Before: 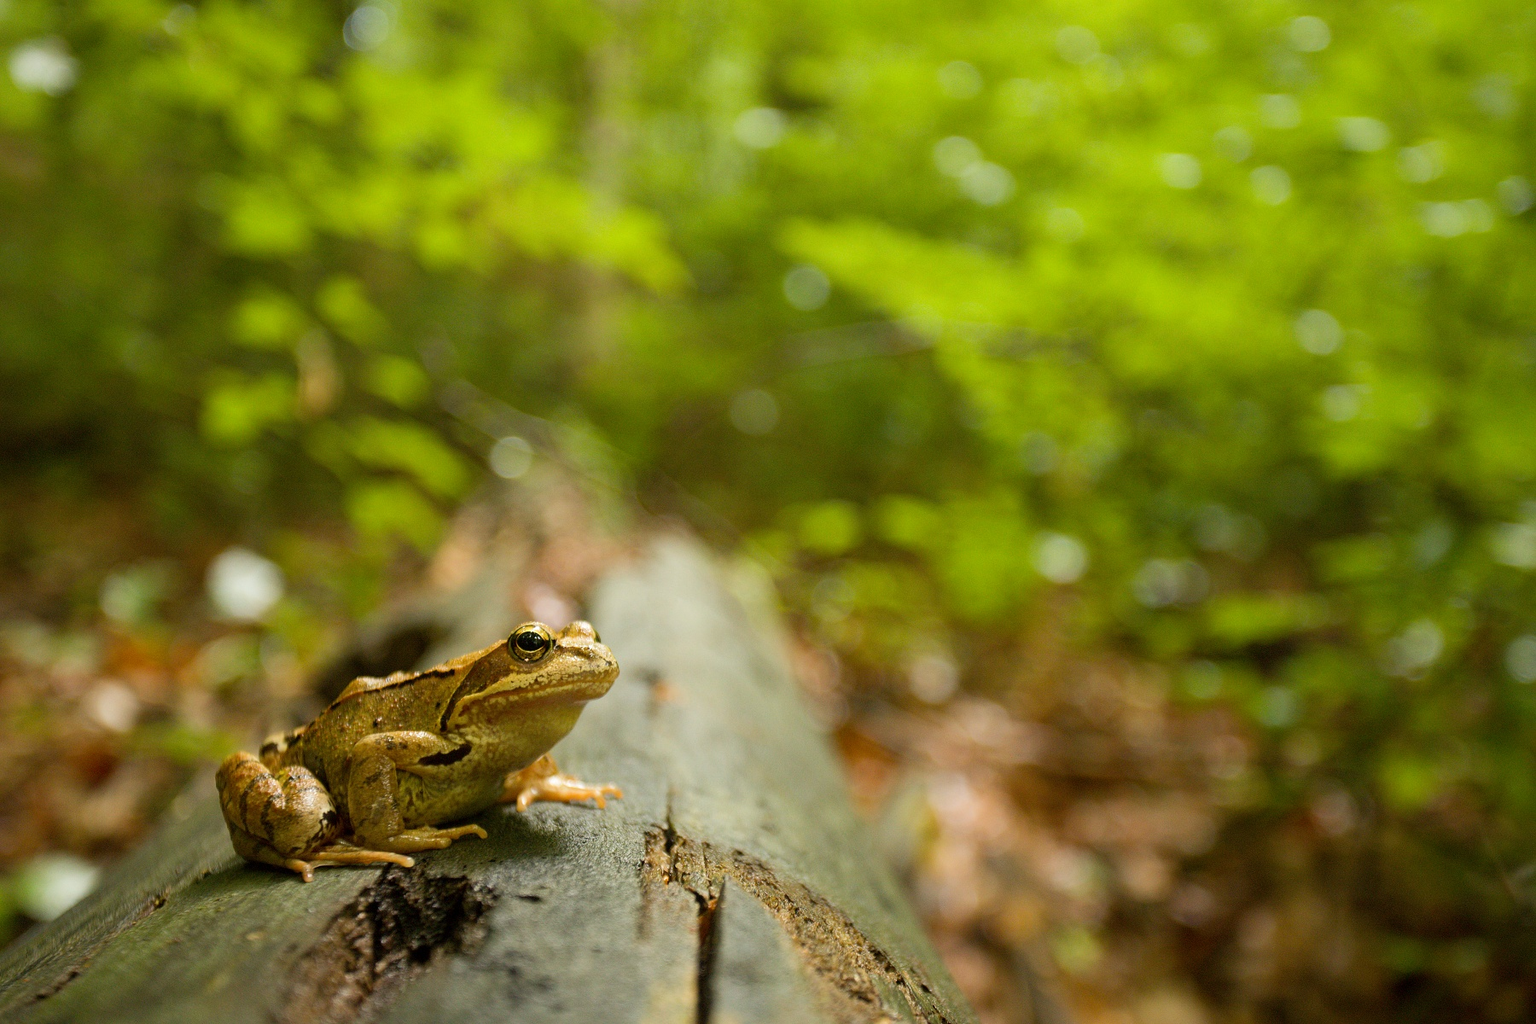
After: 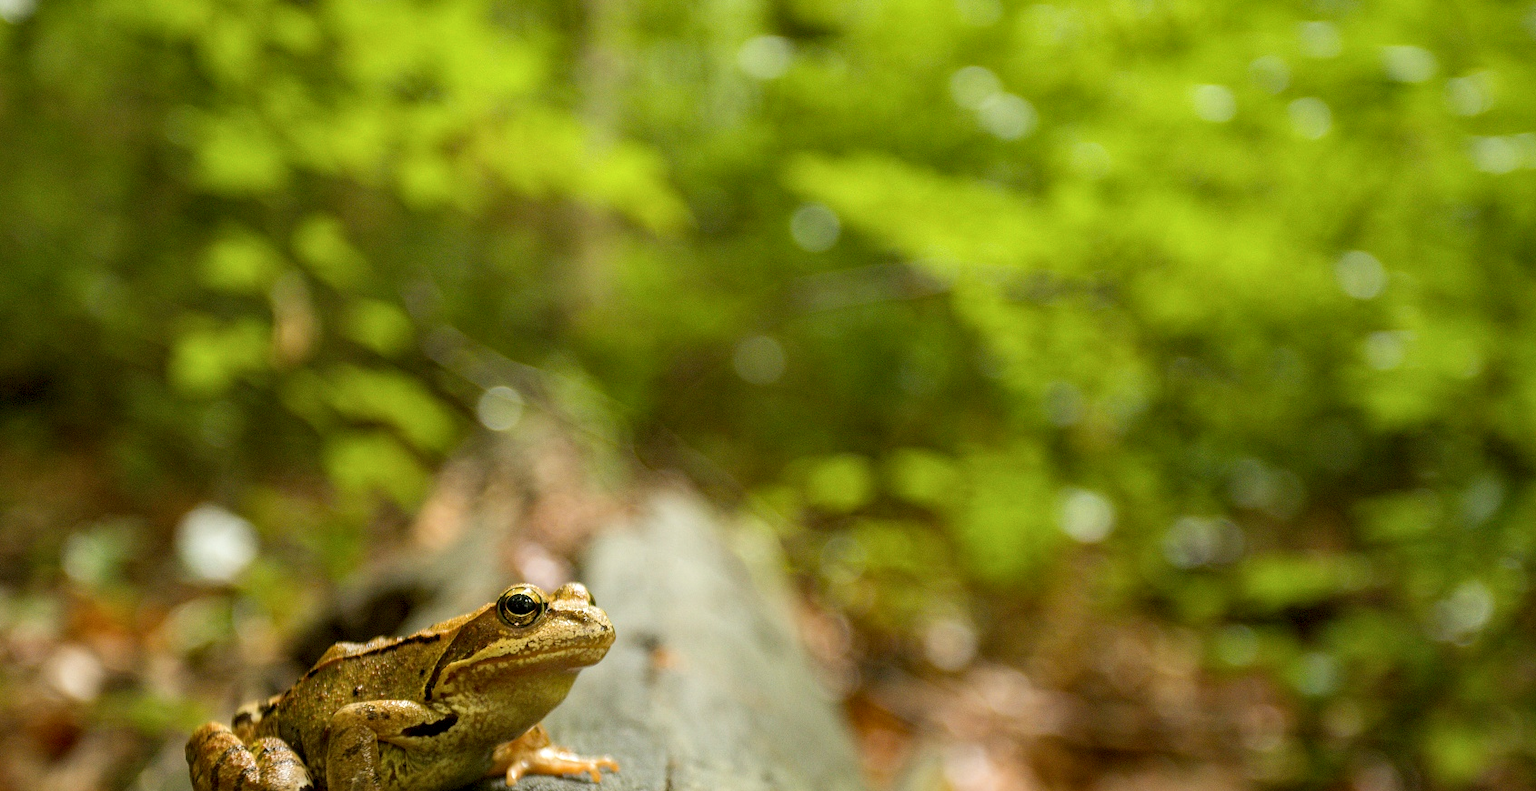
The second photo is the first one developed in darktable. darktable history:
crop: left 2.737%, top 7.287%, right 3.421%, bottom 20.179%
local contrast: detail 130%
